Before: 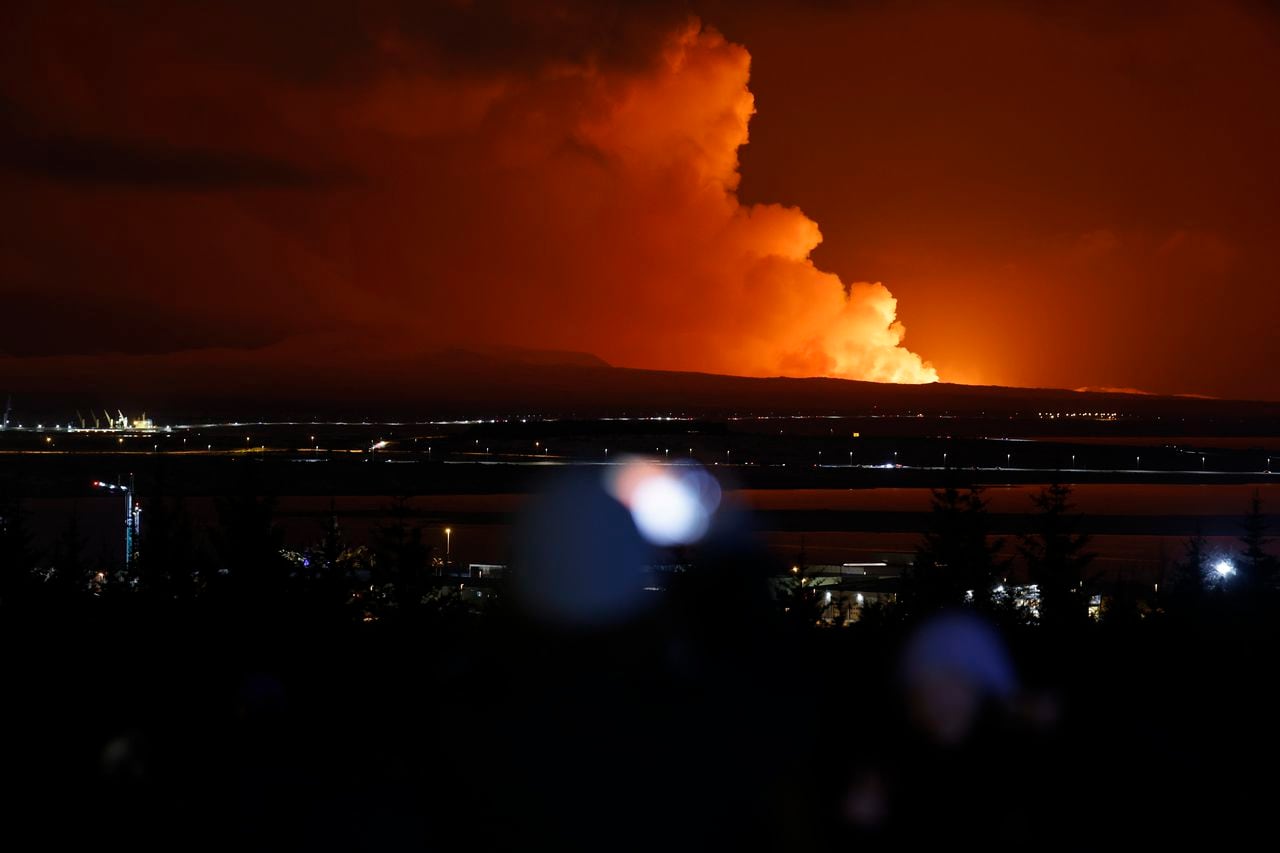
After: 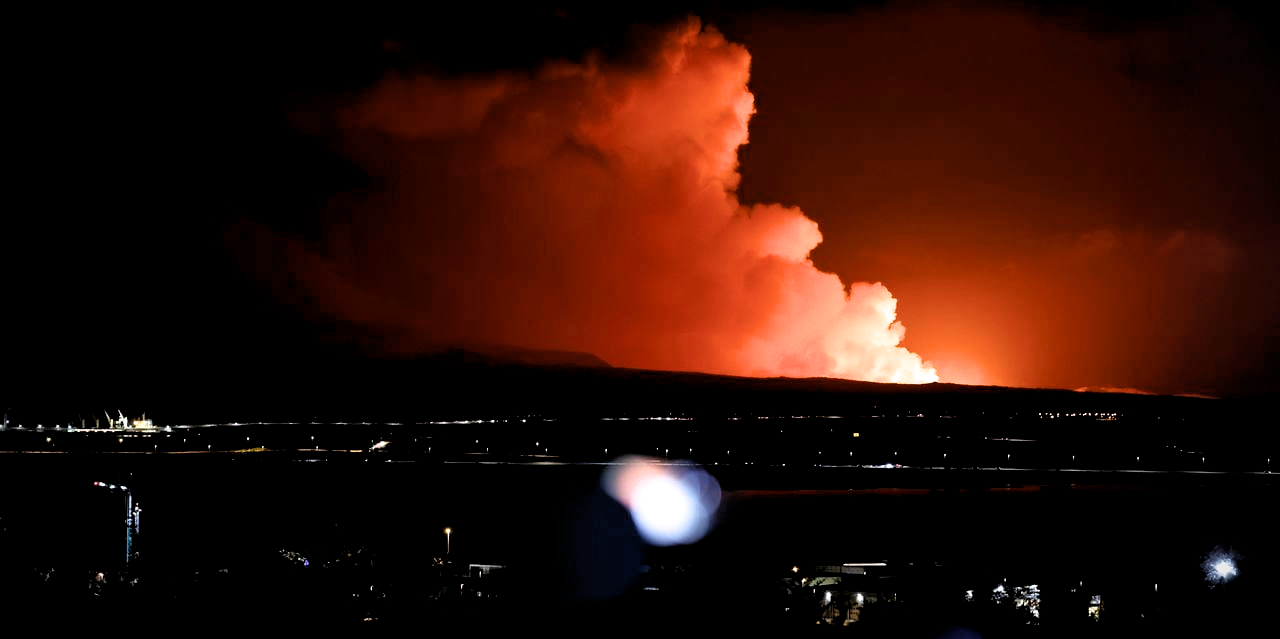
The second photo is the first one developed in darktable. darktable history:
rgb levels: levels [[0.013, 0.434, 0.89], [0, 0.5, 1], [0, 0.5, 1]]
vignetting: on, module defaults
crop: bottom 24.988%
filmic rgb: white relative exposure 2.34 EV, hardness 6.59
